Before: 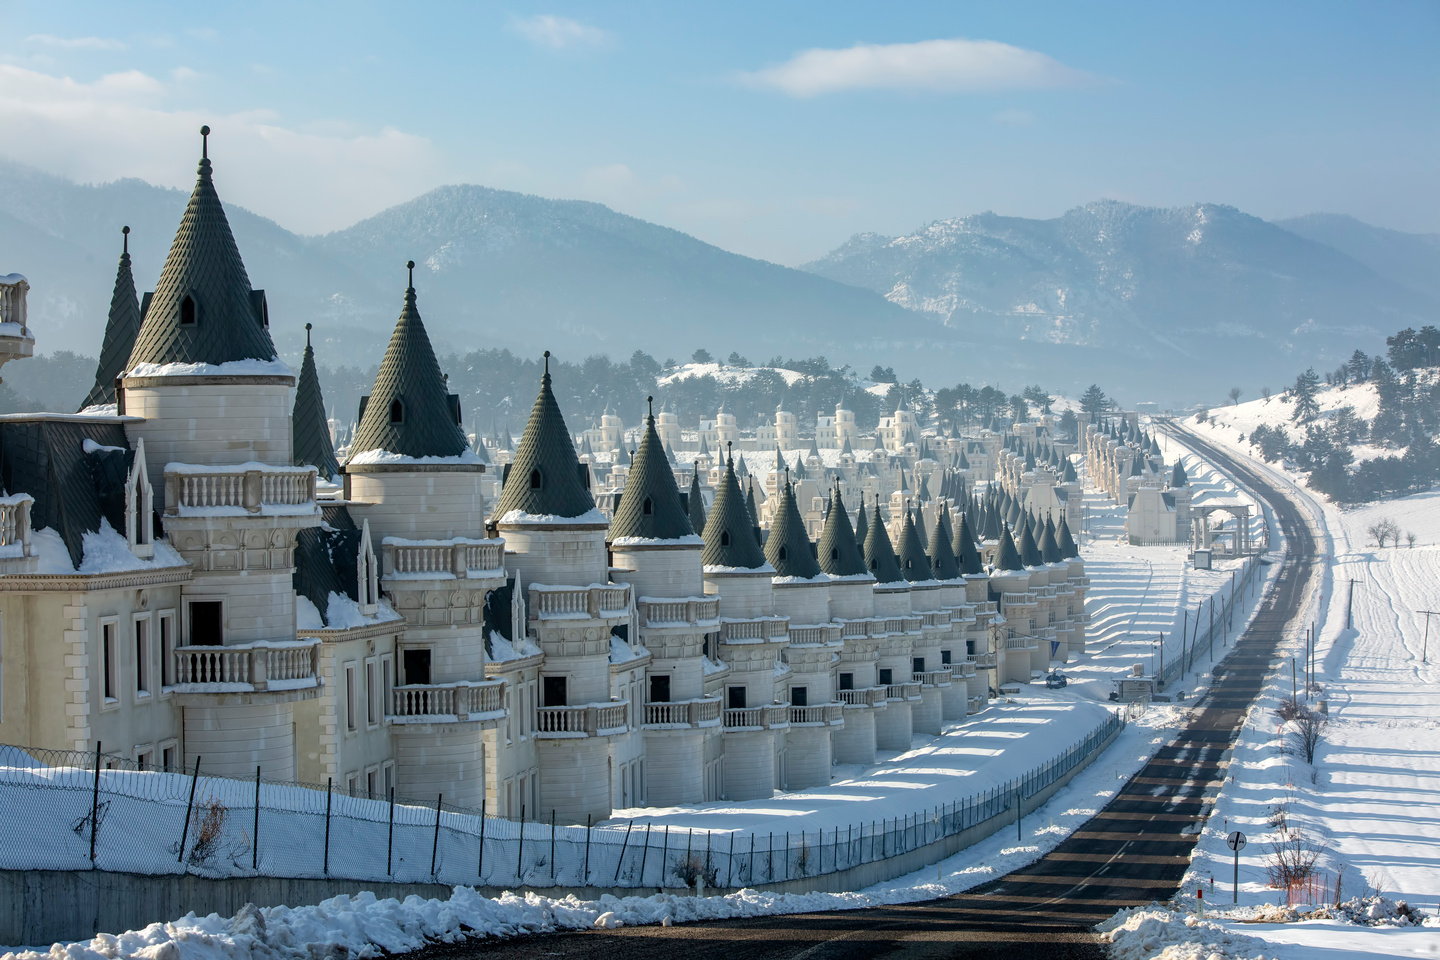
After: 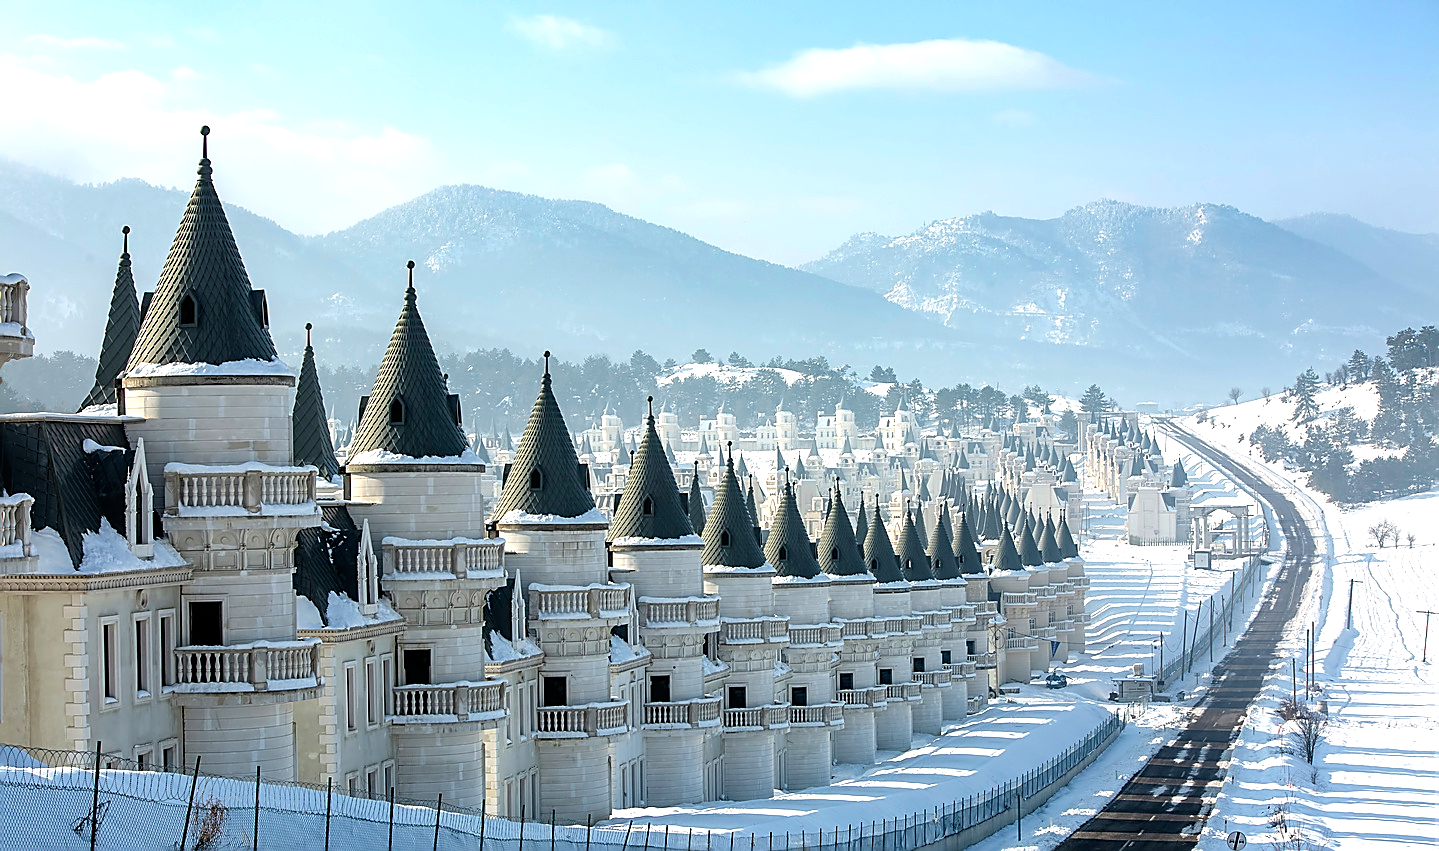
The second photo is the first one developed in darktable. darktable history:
tone equalizer: -8 EV -0.721 EV, -7 EV -0.733 EV, -6 EV -0.62 EV, -5 EV -0.393 EV, -3 EV 0.374 EV, -2 EV 0.6 EV, -1 EV 0.68 EV, +0 EV 0.743 EV
crop and rotate: top 0%, bottom 11.348%
exposure: exposure -0.004 EV, compensate exposure bias true, compensate highlight preservation false
sharpen: radius 1.425, amount 1.247, threshold 0.618
